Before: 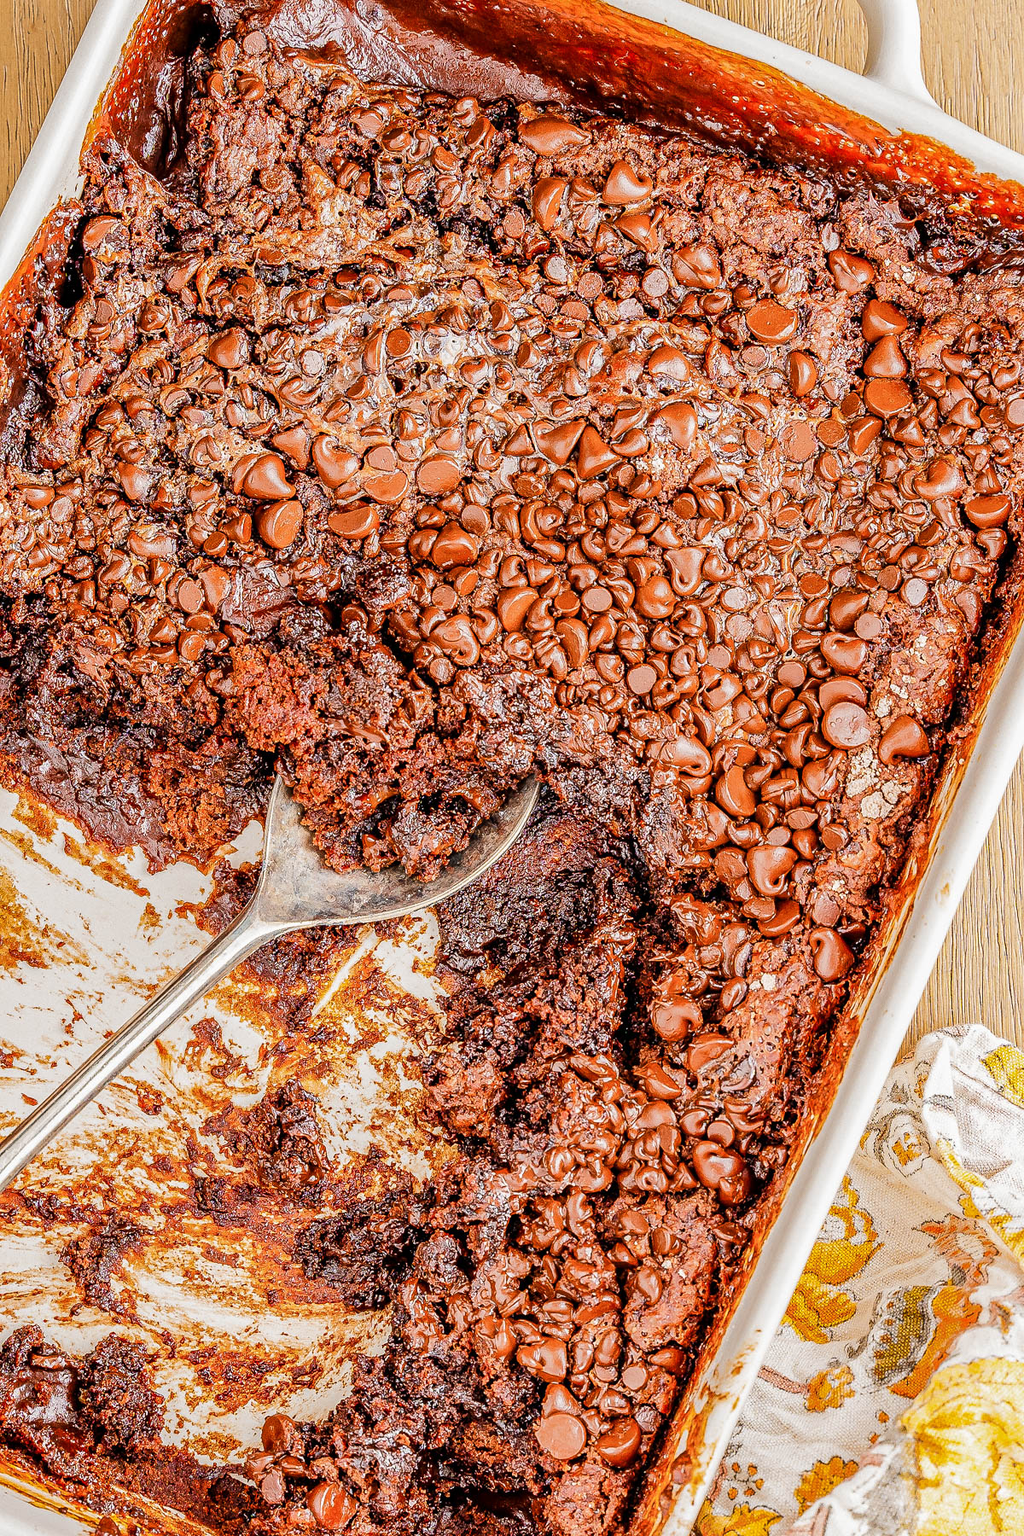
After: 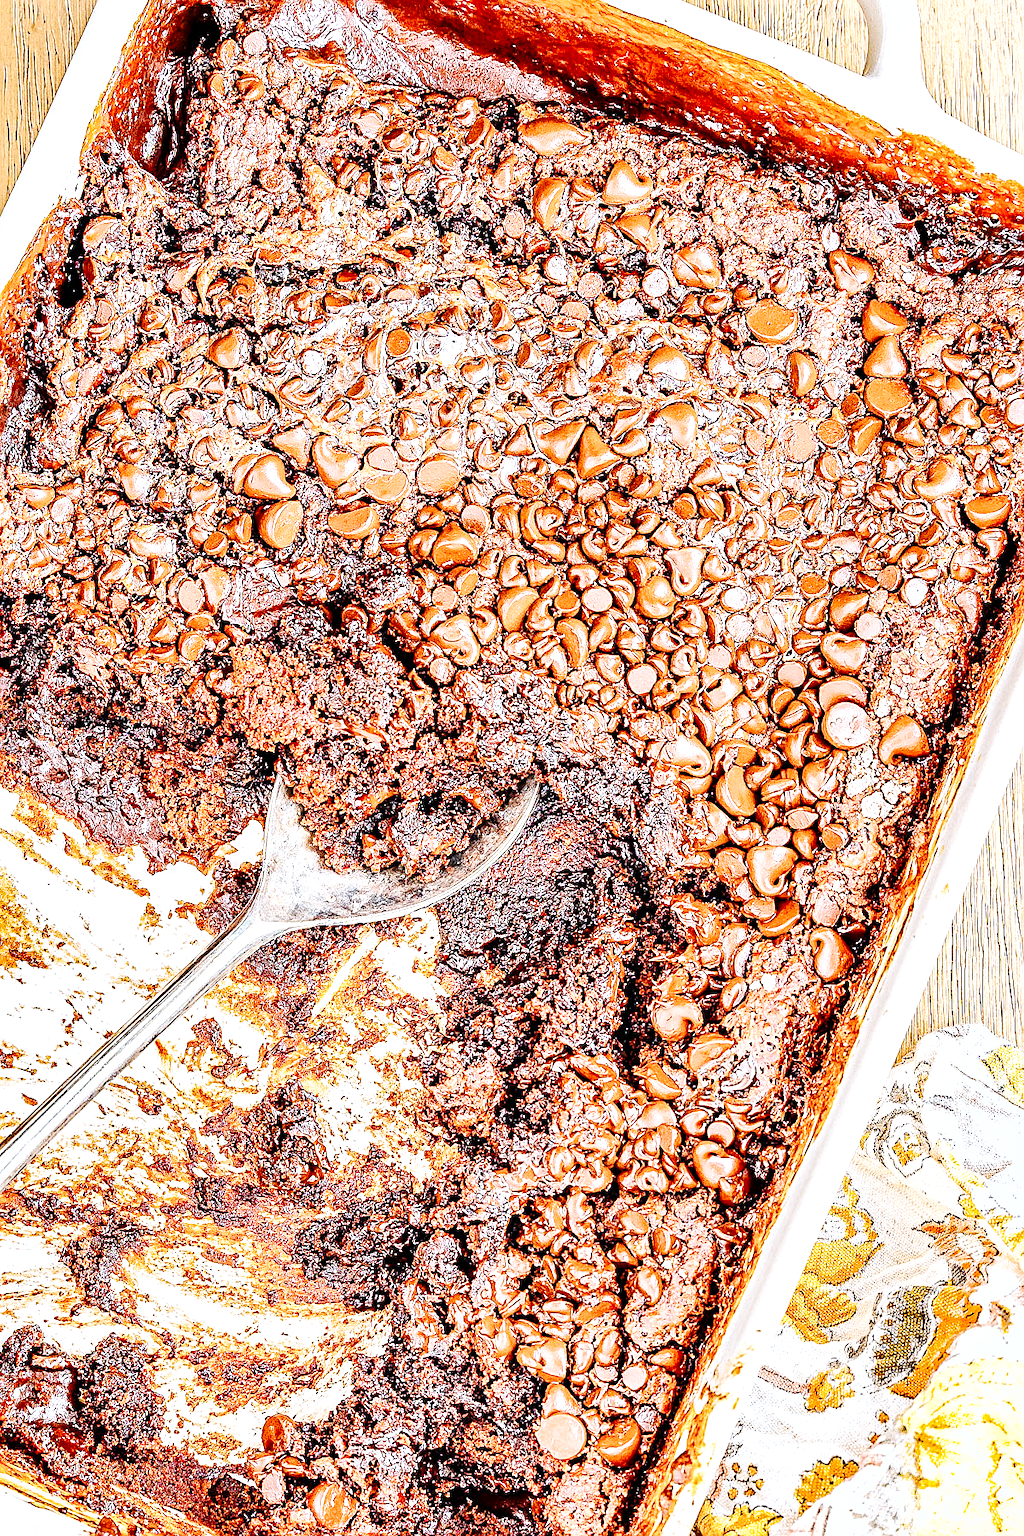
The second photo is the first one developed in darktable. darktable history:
shadows and highlights: low approximation 0.01, soften with gaussian
tone curve: curves: ch0 [(0, 0) (0.049, 0.01) (0.154, 0.081) (0.491, 0.56) (0.739, 0.794) (0.992, 0.937)]; ch1 [(0, 0) (0.172, 0.123) (0.317, 0.272) (0.401, 0.422) (0.499, 0.497) (0.531, 0.54) (0.615, 0.603) (0.741, 0.783) (1, 1)]; ch2 [(0, 0) (0.411, 0.424) (0.462, 0.464) (0.502, 0.489) (0.544, 0.551) (0.686, 0.638) (1, 1)], preserve colors none
sharpen: on, module defaults
exposure: black level correction 0, exposure 1.361 EV, compensate highlight preservation false
color calibration: x 0.37, y 0.382, temperature 4317.25 K
